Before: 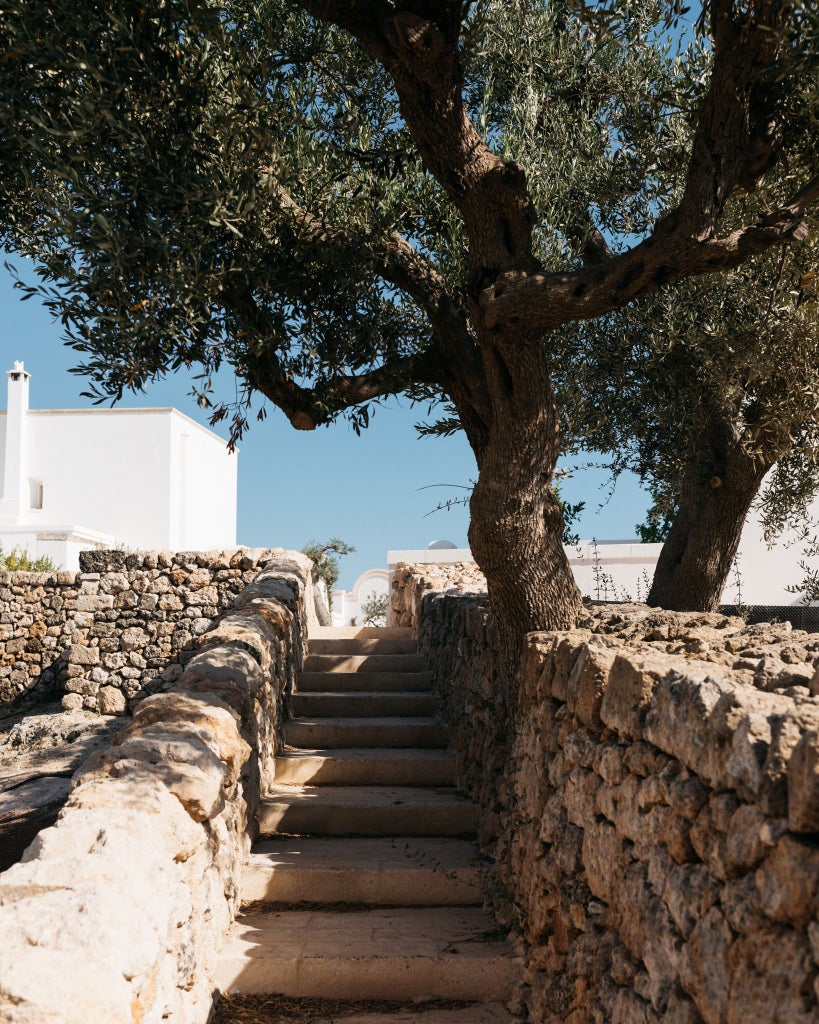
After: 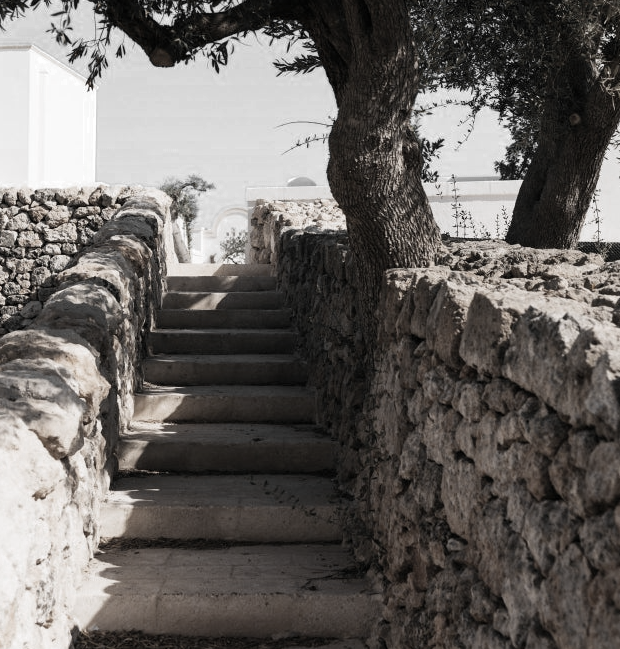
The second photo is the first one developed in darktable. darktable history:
color zones: curves: ch0 [(0, 0.613) (0.01, 0.613) (0.245, 0.448) (0.498, 0.529) (0.642, 0.665) (0.879, 0.777) (0.99, 0.613)]; ch1 [(0, 0.035) (0.121, 0.189) (0.259, 0.197) (0.415, 0.061) (0.589, 0.022) (0.732, 0.022) (0.857, 0.026) (0.991, 0.053)], mix 21.45%
crop and rotate: left 17.333%, top 35.538%, right 6.965%, bottom 1.049%
